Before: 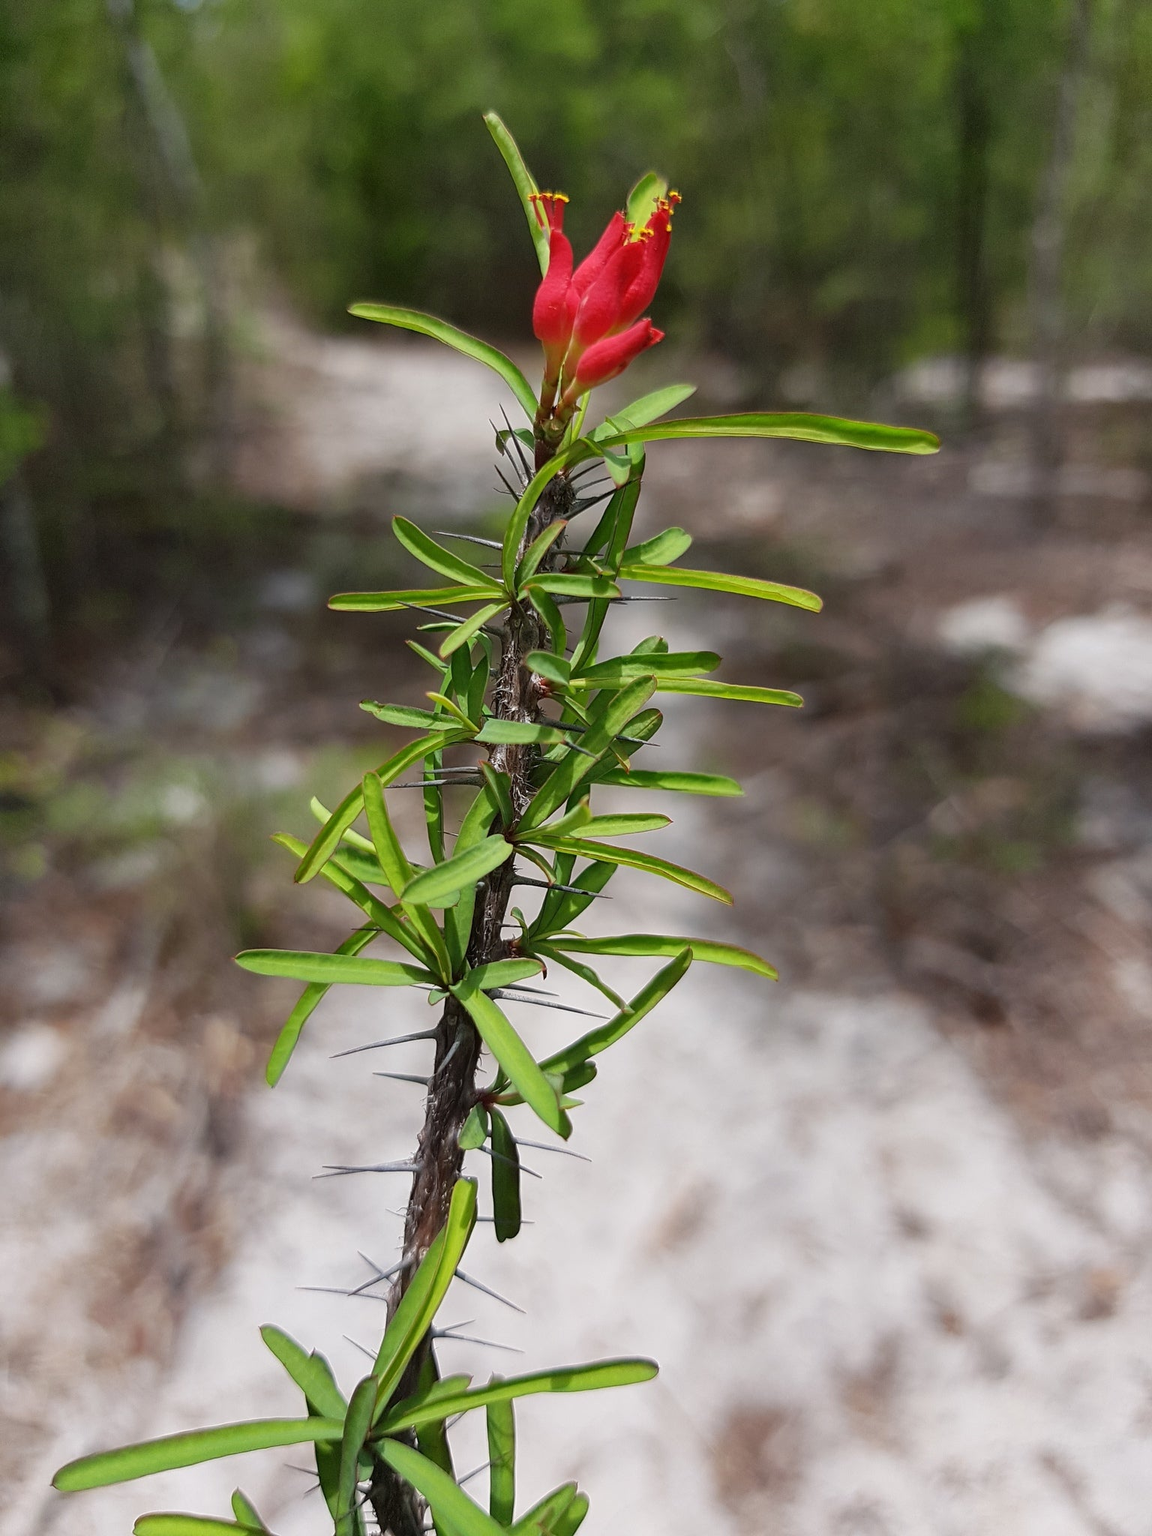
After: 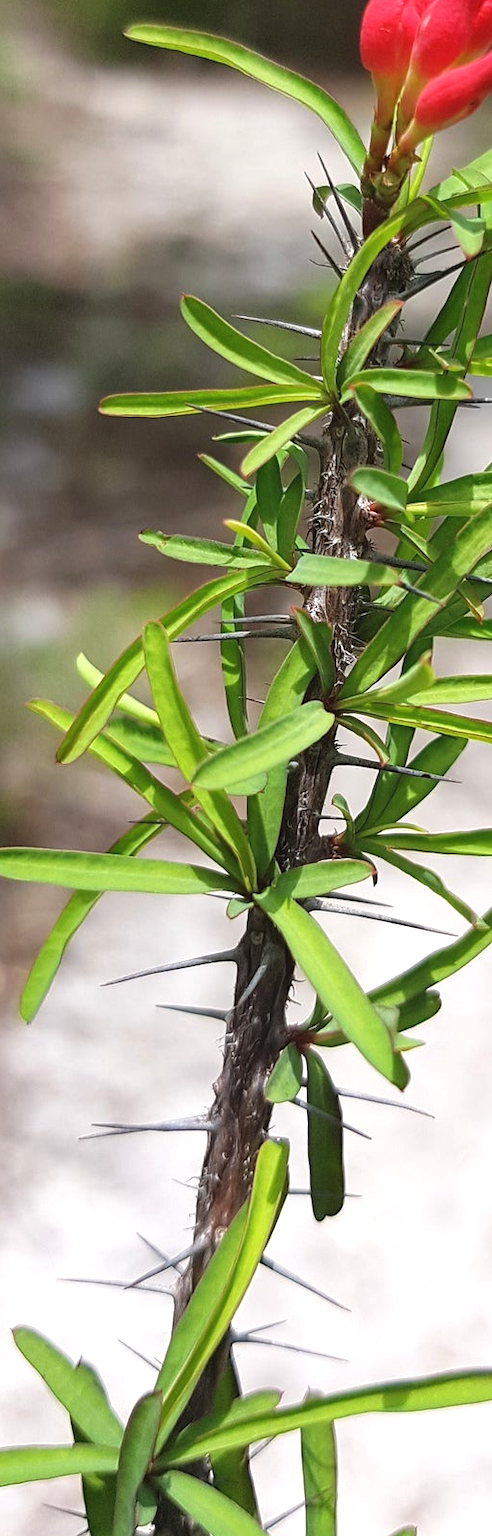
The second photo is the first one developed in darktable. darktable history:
crop and rotate: left 21.77%, top 18.528%, right 44.676%, bottom 2.997%
exposure: black level correction -0.002, exposure 0.54 EV, compensate highlight preservation false
